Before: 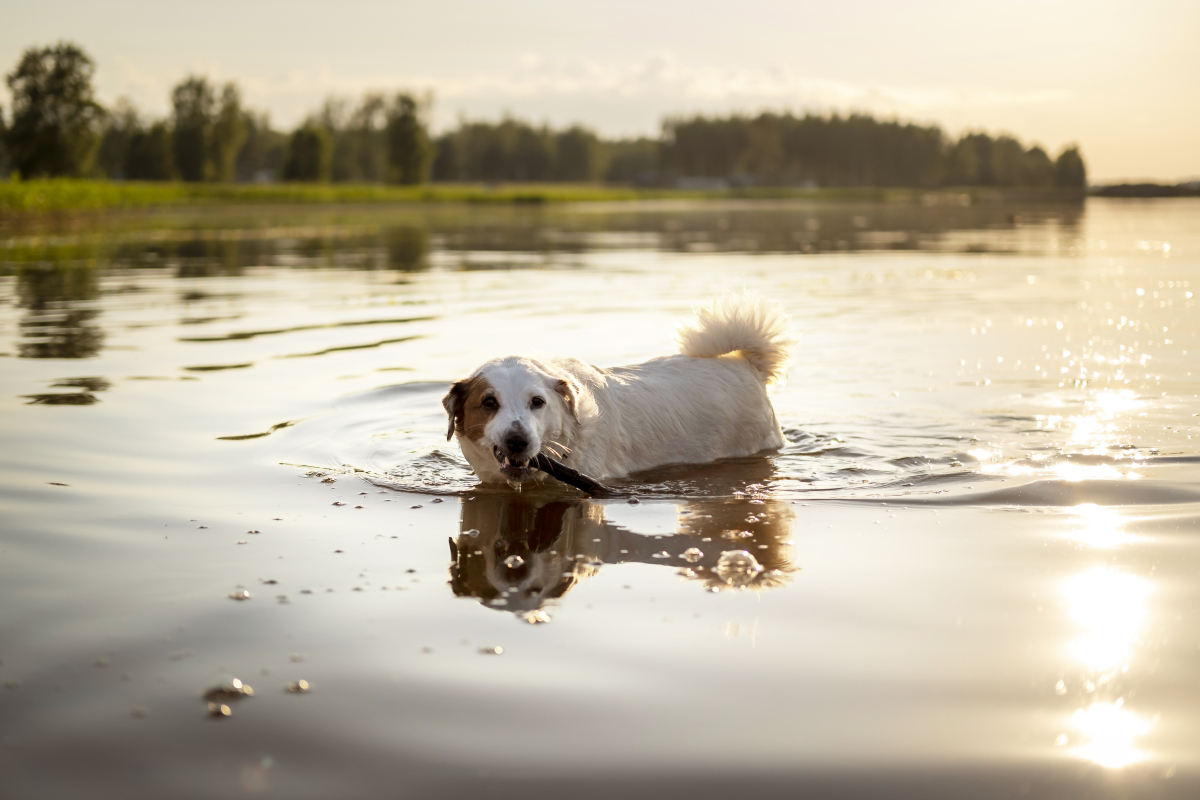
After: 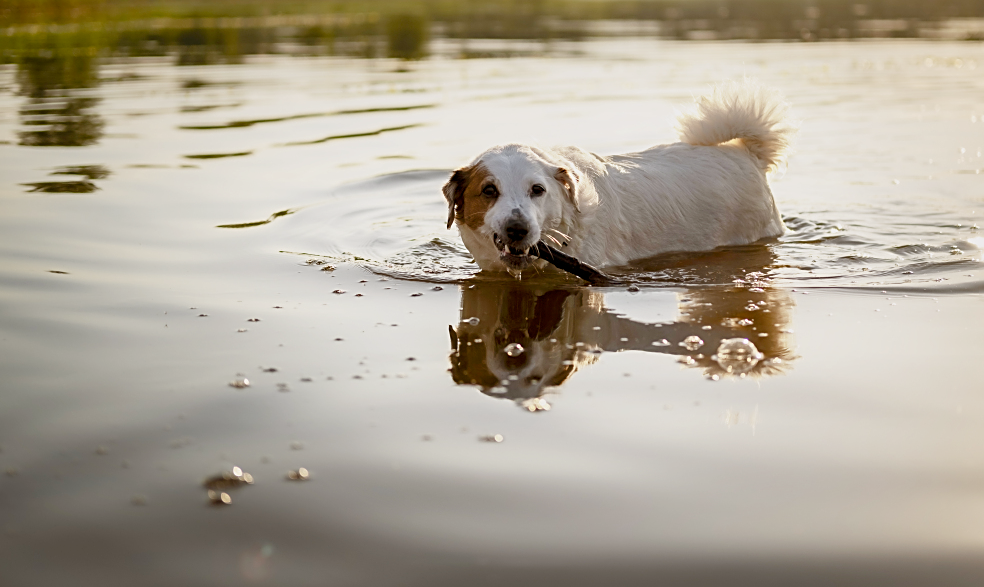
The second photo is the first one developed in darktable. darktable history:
crop: top 26.531%, right 17.959%
color balance rgb: shadows lift › chroma 1%, shadows lift › hue 113°, highlights gain › chroma 0.2%, highlights gain › hue 333°, perceptual saturation grading › global saturation 20%, perceptual saturation grading › highlights -50%, perceptual saturation grading › shadows 25%, contrast -10%
tone equalizer: on, module defaults
sharpen: on, module defaults
